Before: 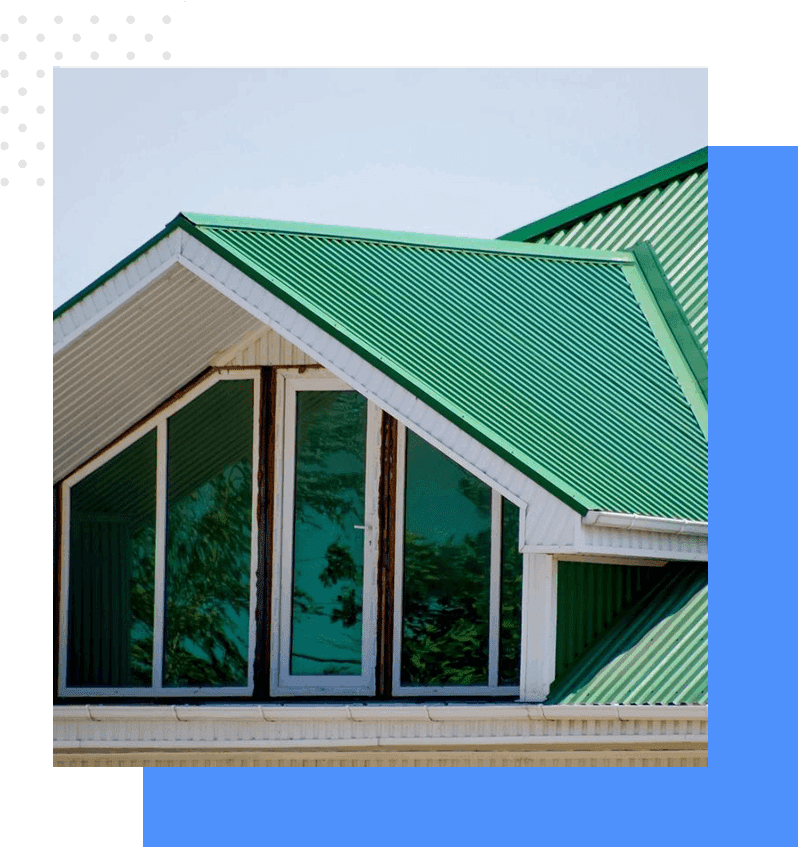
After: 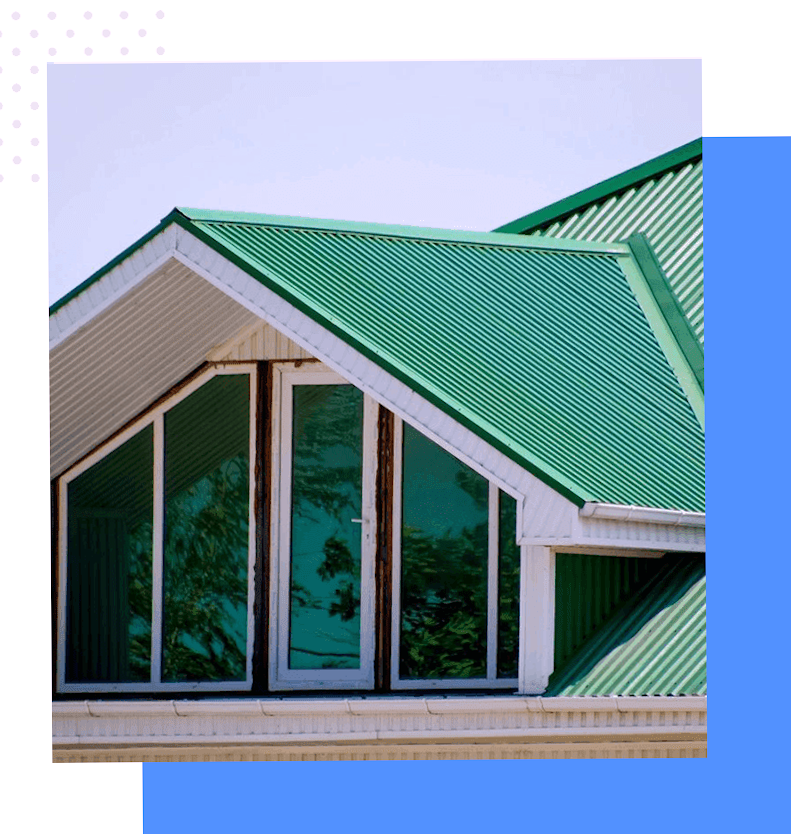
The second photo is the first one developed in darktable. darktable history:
white balance: red 1.05, blue 1.072
rotate and perspective: rotation -0.45°, automatic cropping original format, crop left 0.008, crop right 0.992, crop top 0.012, crop bottom 0.988
